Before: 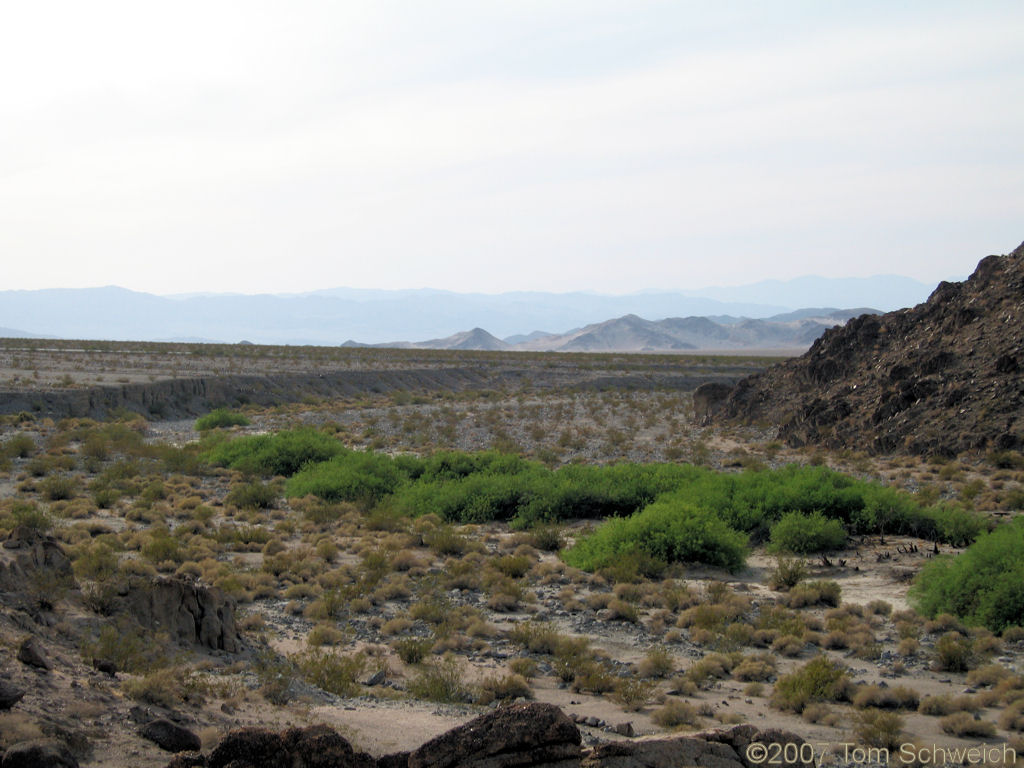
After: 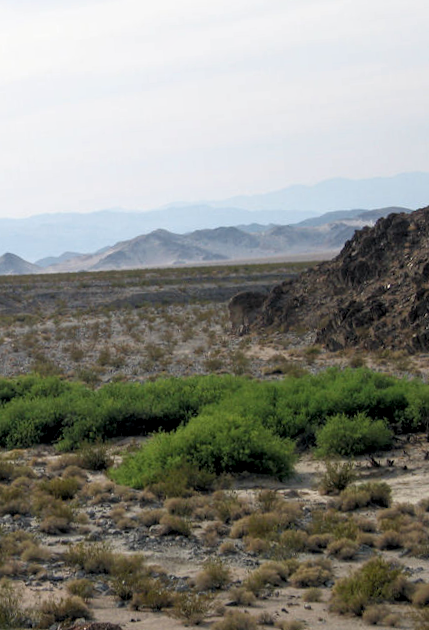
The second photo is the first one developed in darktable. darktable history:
local contrast: on, module defaults
rotate and perspective: rotation -4.2°, shear 0.006, automatic cropping off
crop: left 45.721%, top 13.393%, right 14.118%, bottom 10.01%
